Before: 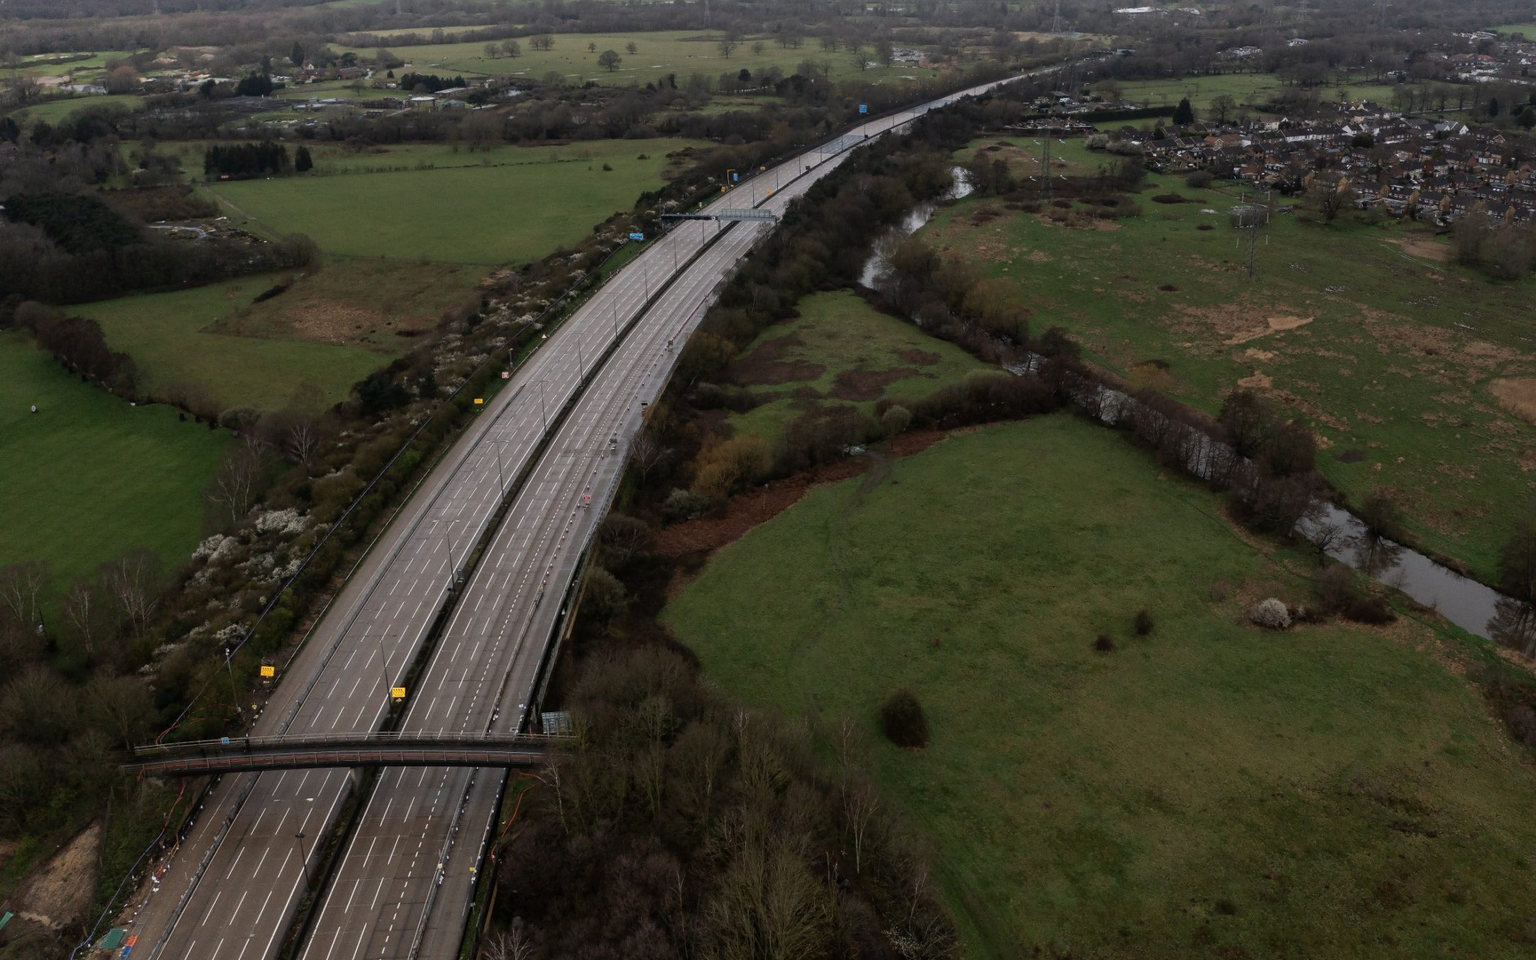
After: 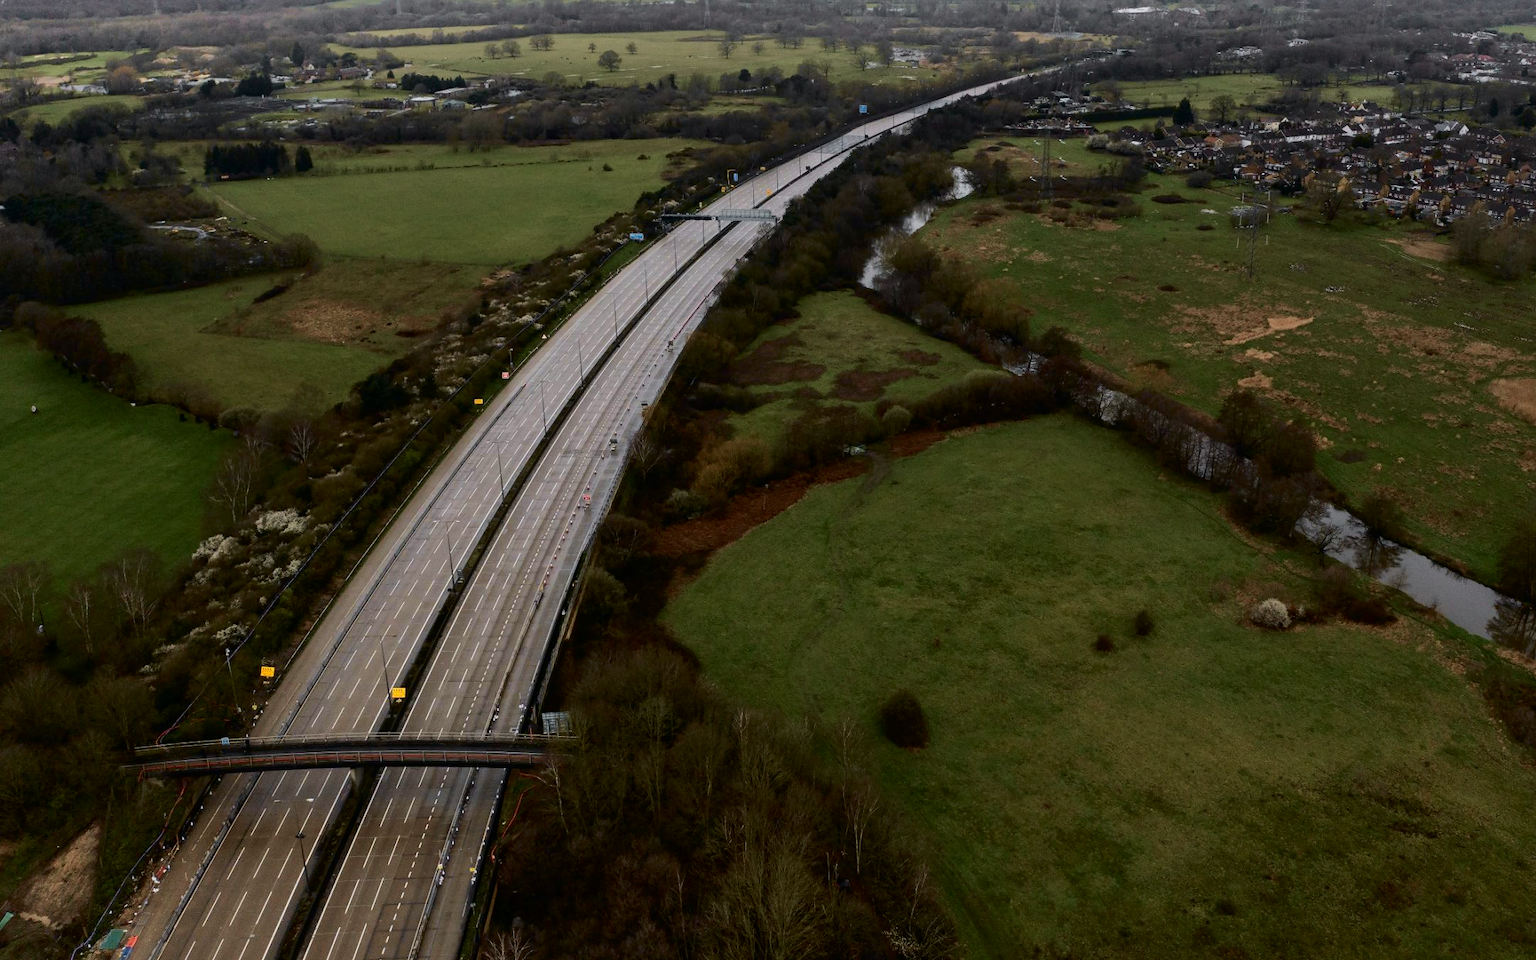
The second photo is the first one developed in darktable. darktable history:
tone curve: curves: ch0 [(0, 0) (0.058, 0.027) (0.214, 0.183) (0.295, 0.288) (0.48, 0.541) (0.658, 0.703) (0.741, 0.775) (0.844, 0.866) (0.986, 0.957)]; ch1 [(0, 0) (0.172, 0.123) (0.312, 0.296) (0.437, 0.429) (0.471, 0.469) (0.502, 0.5) (0.513, 0.515) (0.572, 0.603) (0.617, 0.653) (0.68, 0.724) (0.889, 0.924) (1, 1)]; ch2 [(0, 0) (0.411, 0.424) (0.489, 0.49) (0.502, 0.5) (0.512, 0.524) (0.549, 0.578) (0.604, 0.628) (0.709, 0.748) (1, 1)], color space Lab, independent channels, preserve colors none
